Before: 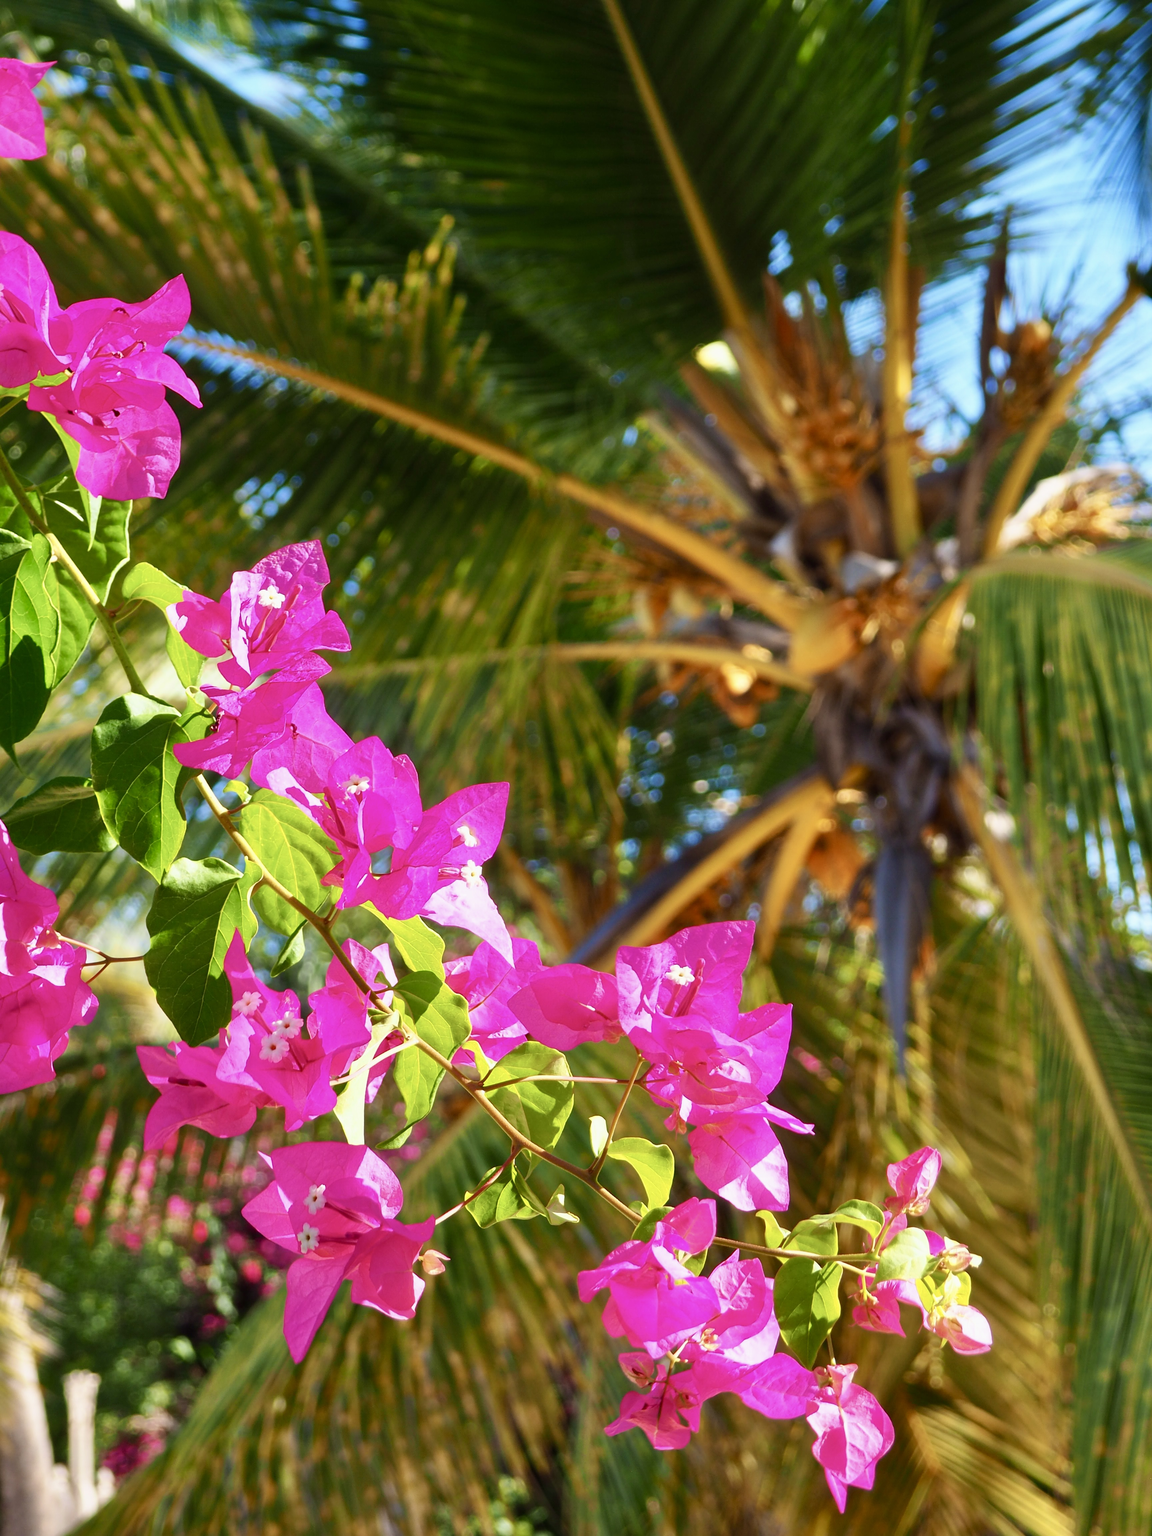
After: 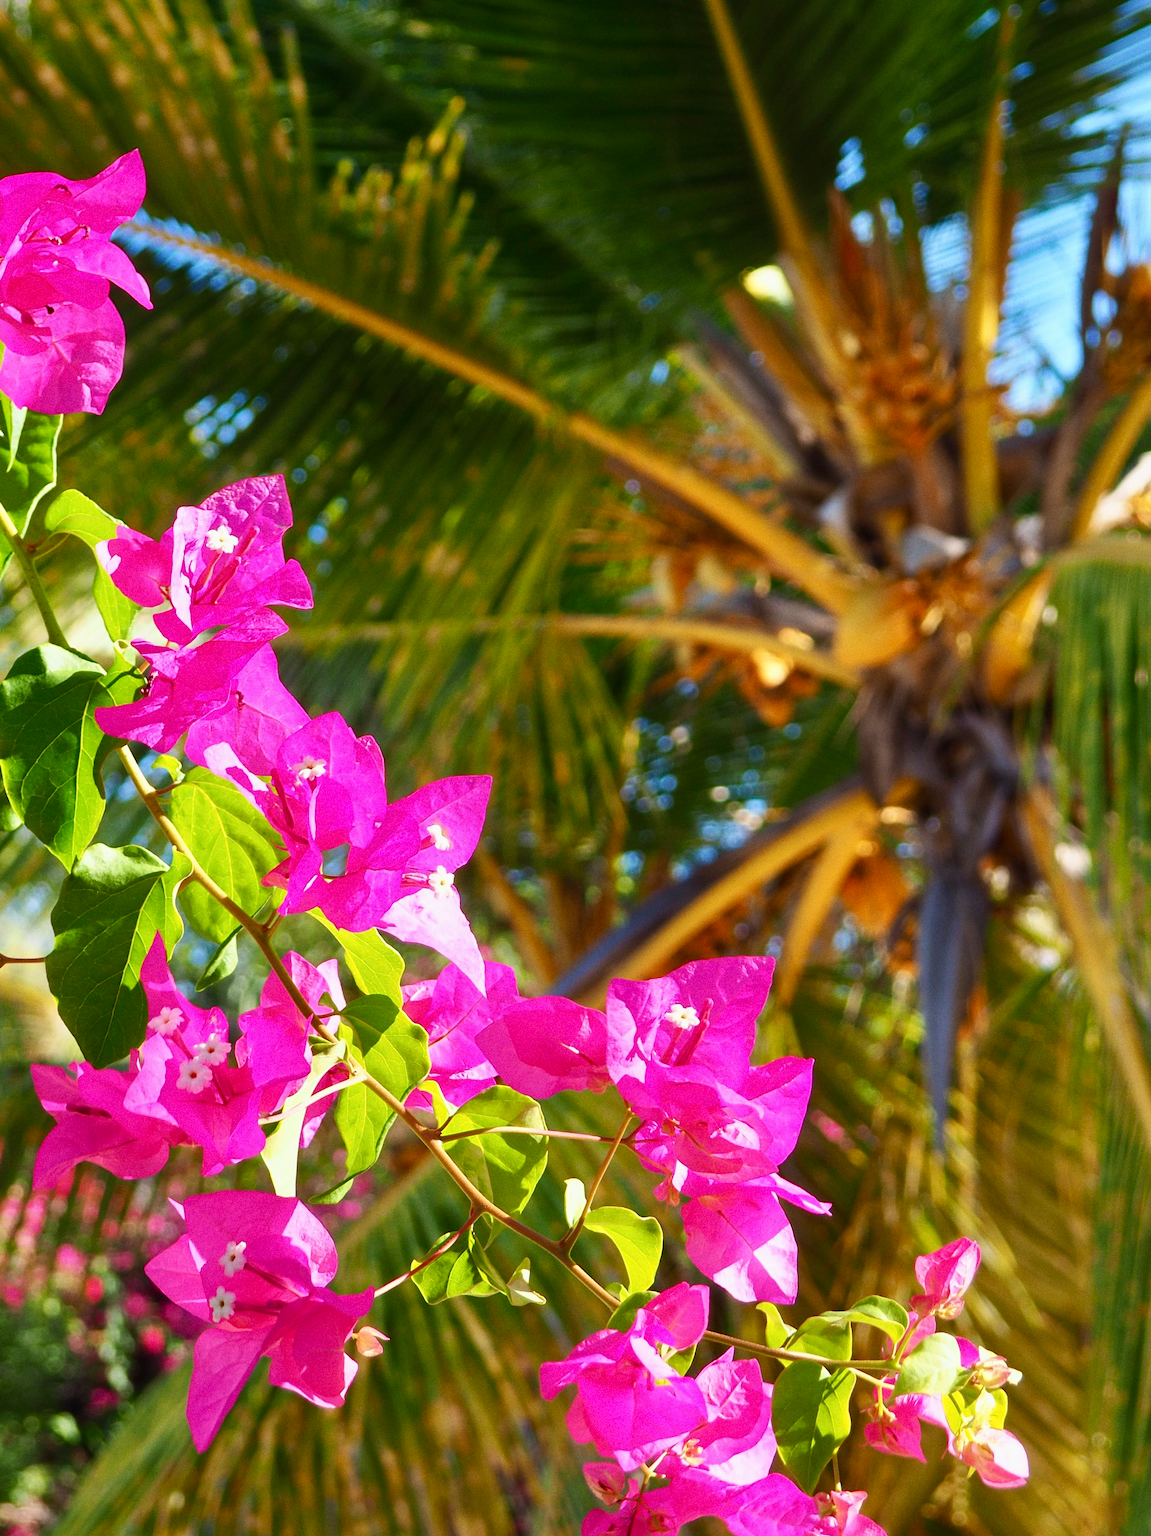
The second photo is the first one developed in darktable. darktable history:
grain: coarseness 0.09 ISO
crop and rotate: angle -3.27°, left 5.211%, top 5.211%, right 4.607%, bottom 4.607%
